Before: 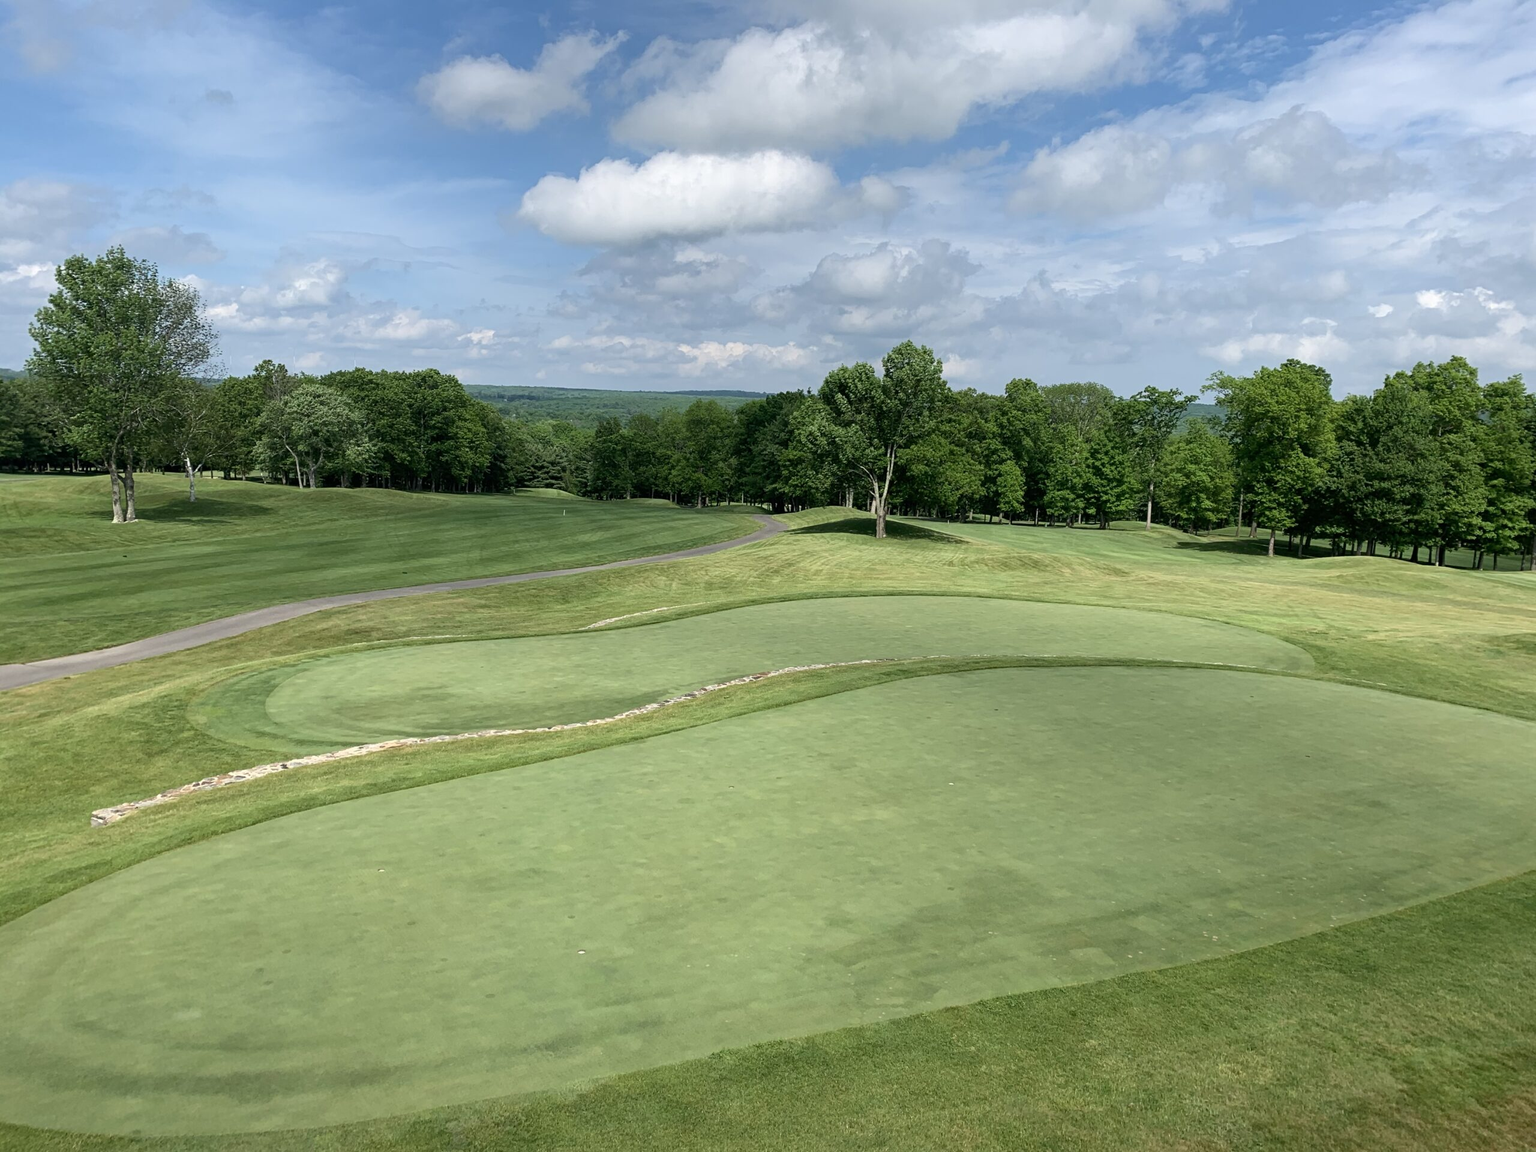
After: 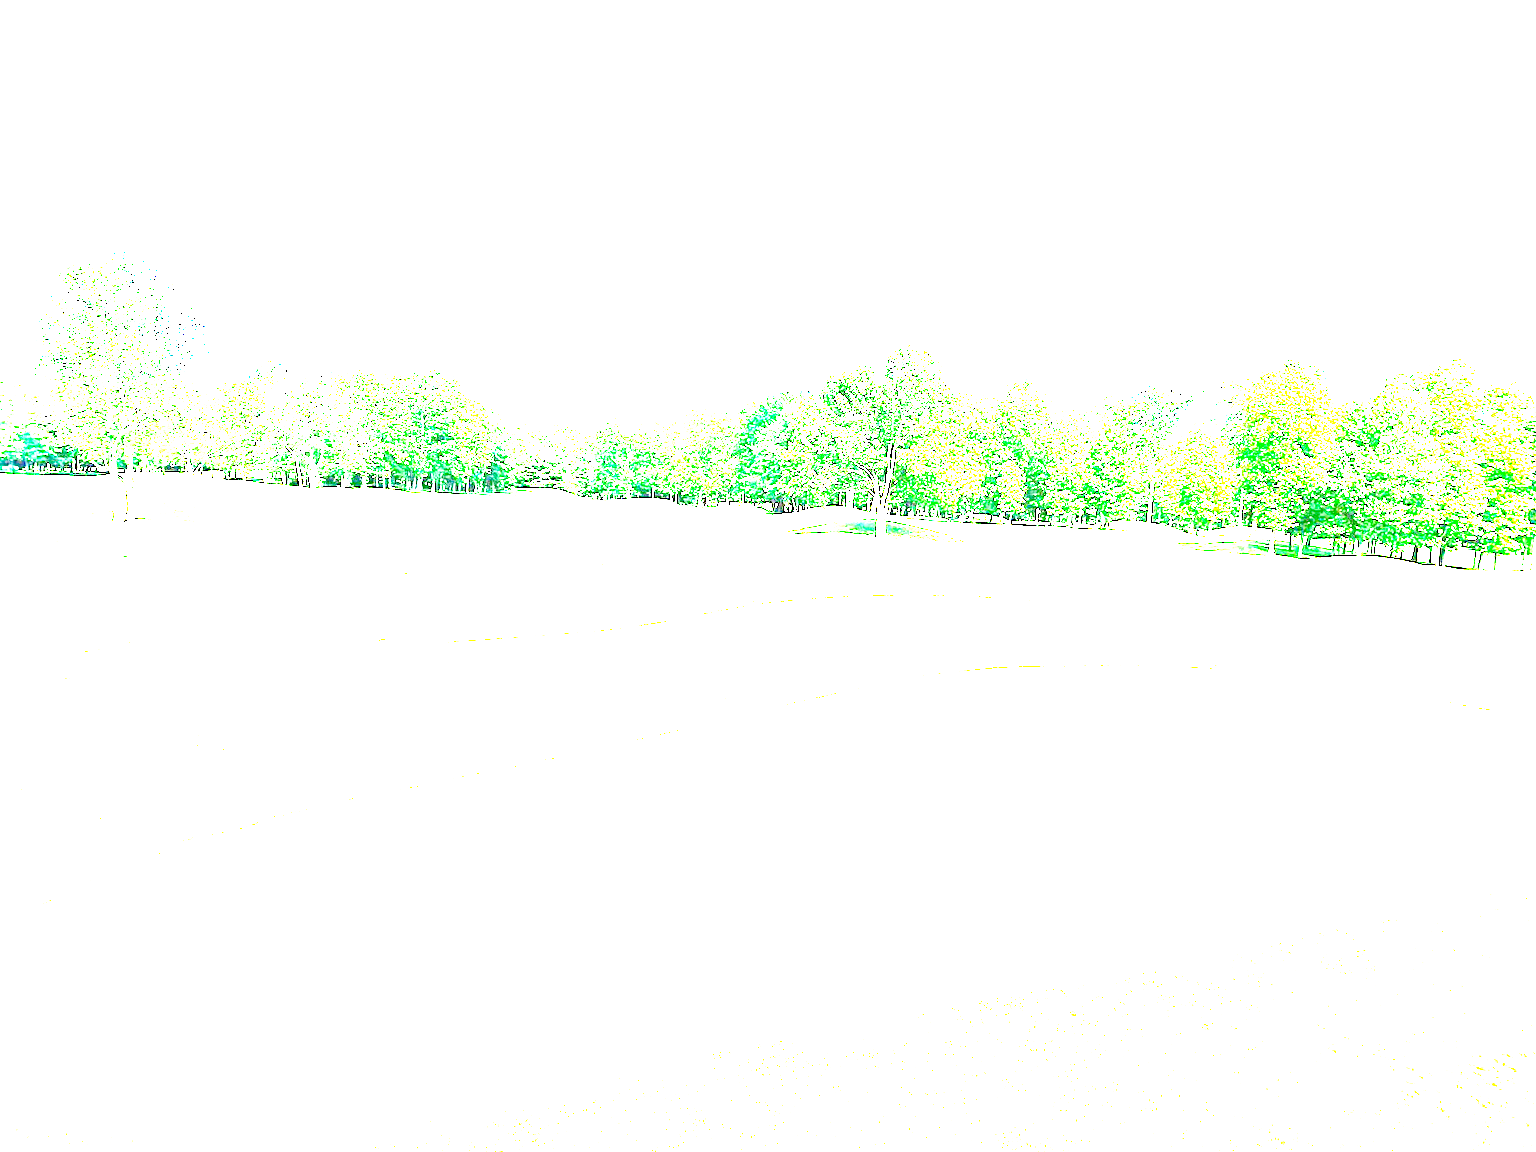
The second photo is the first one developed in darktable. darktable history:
exposure: exposure 7.981 EV, compensate highlight preservation false
